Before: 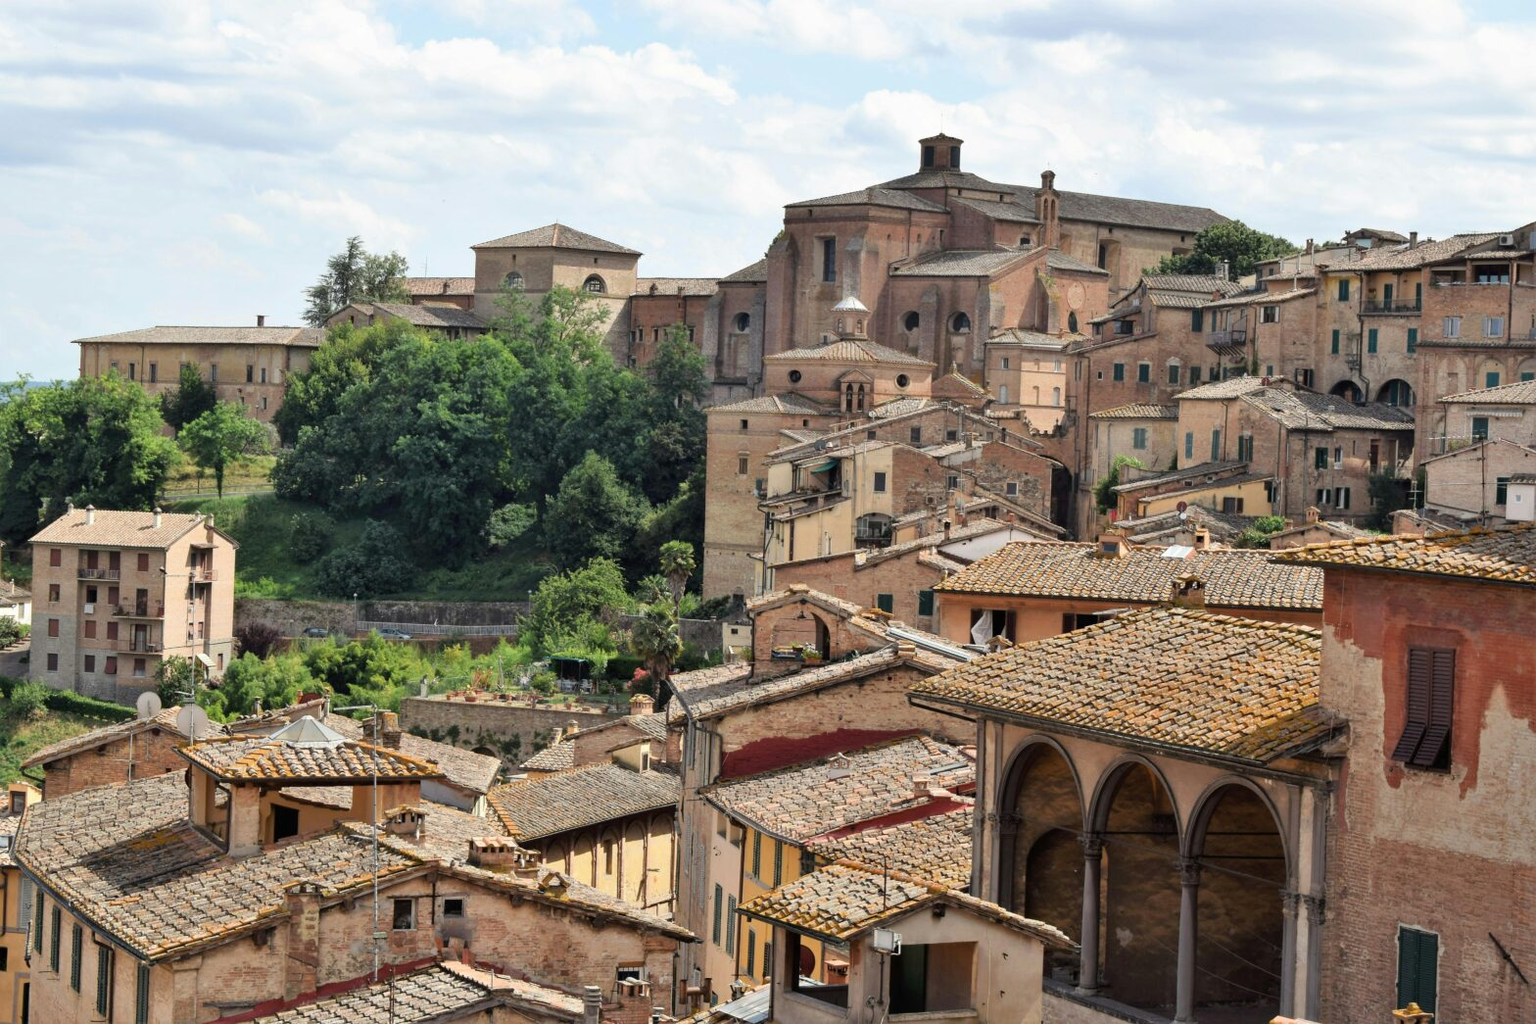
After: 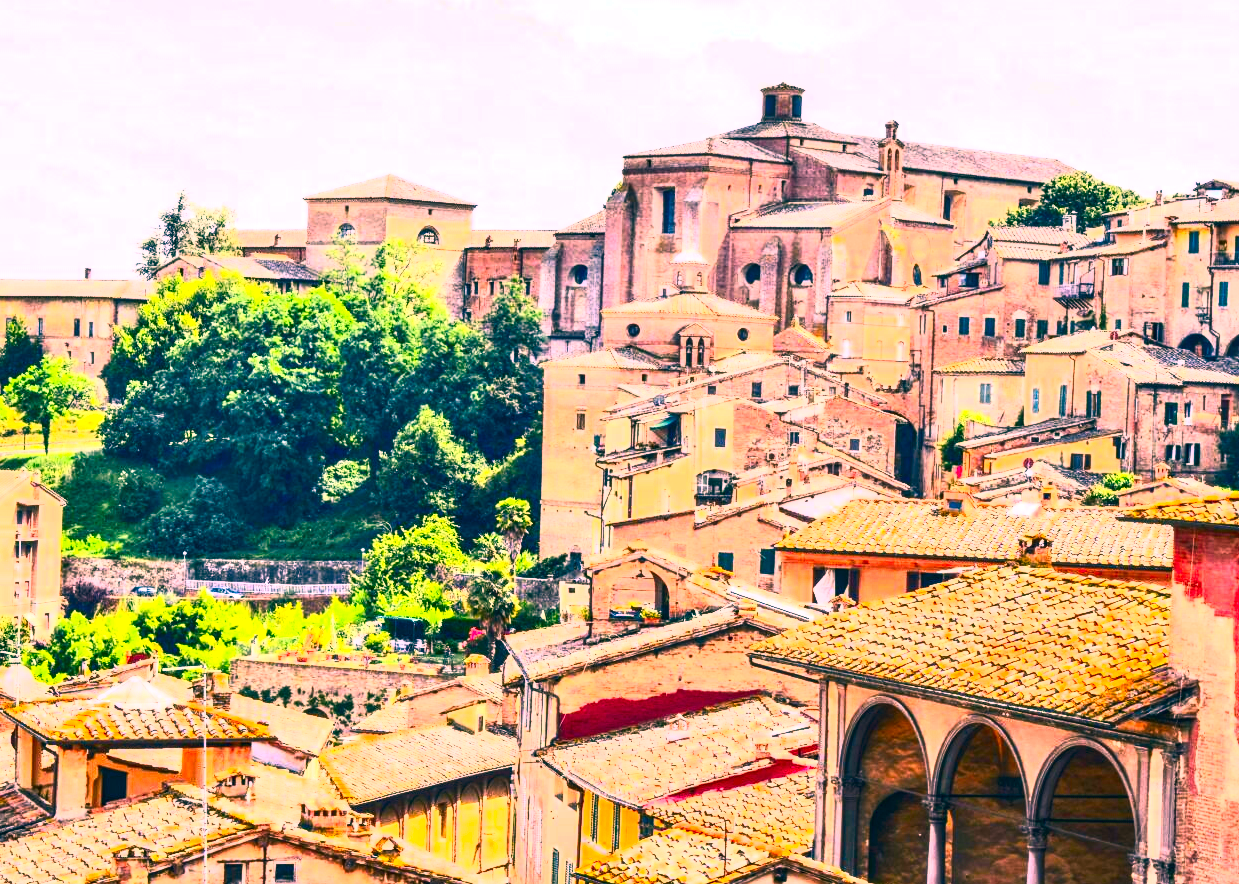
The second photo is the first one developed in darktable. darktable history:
crop: left 11.358%, top 5.225%, right 9.573%, bottom 10.166%
local contrast: highlights 59%, detail 145%
exposure: exposure 0.779 EV, compensate highlight preservation false
contrast brightness saturation: contrast 0.819, brightness 0.61, saturation 0.594
color correction: highlights a* 17.01, highlights b* 0.211, shadows a* -15.22, shadows b* -14.29, saturation 1.55
